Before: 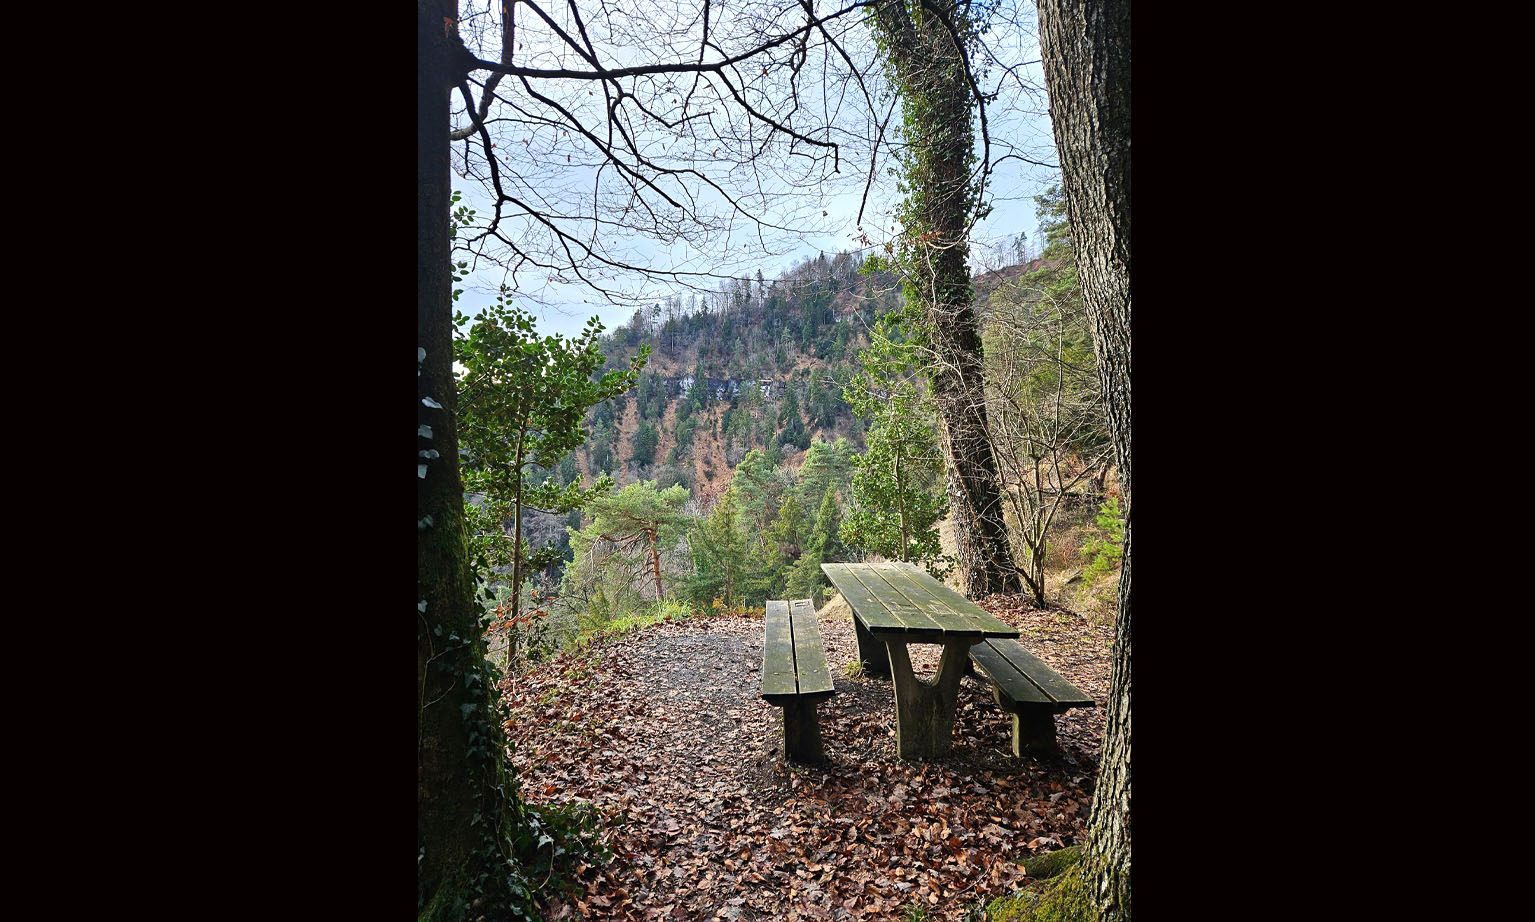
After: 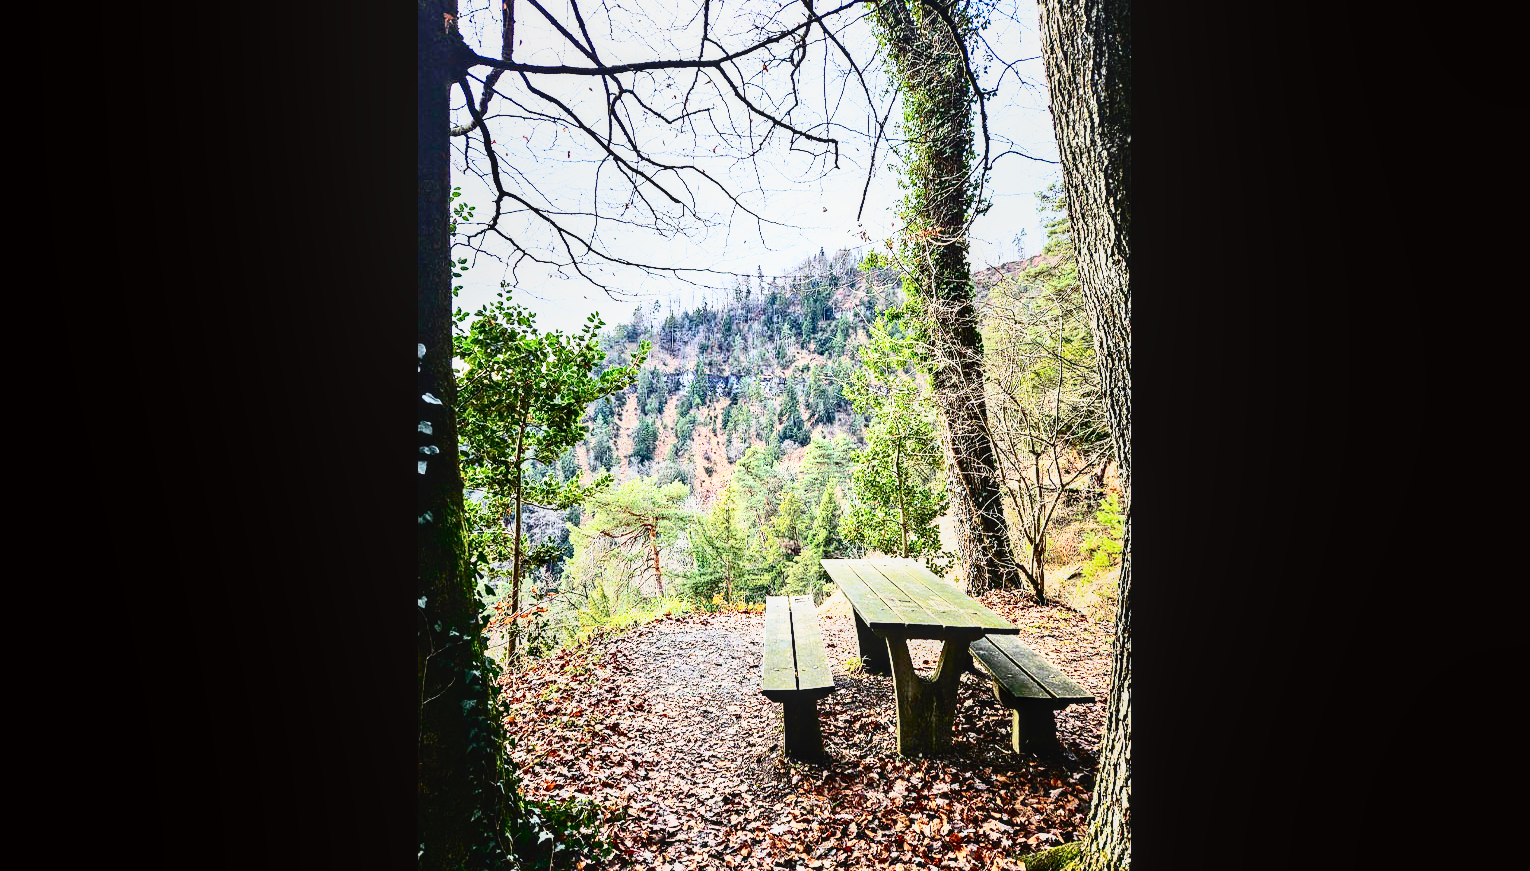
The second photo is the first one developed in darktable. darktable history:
contrast brightness saturation: contrast 0.4, brightness 0.05, saturation 0.25
crop: top 0.448%, right 0.264%, bottom 5.045%
color correction: saturation 0.8
tone equalizer: on, module defaults
base curve: curves: ch0 [(0, 0) (0.012, 0.01) (0.073, 0.168) (0.31, 0.711) (0.645, 0.957) (1, 1)], preserve colors none
local contrast: on, module defaults
